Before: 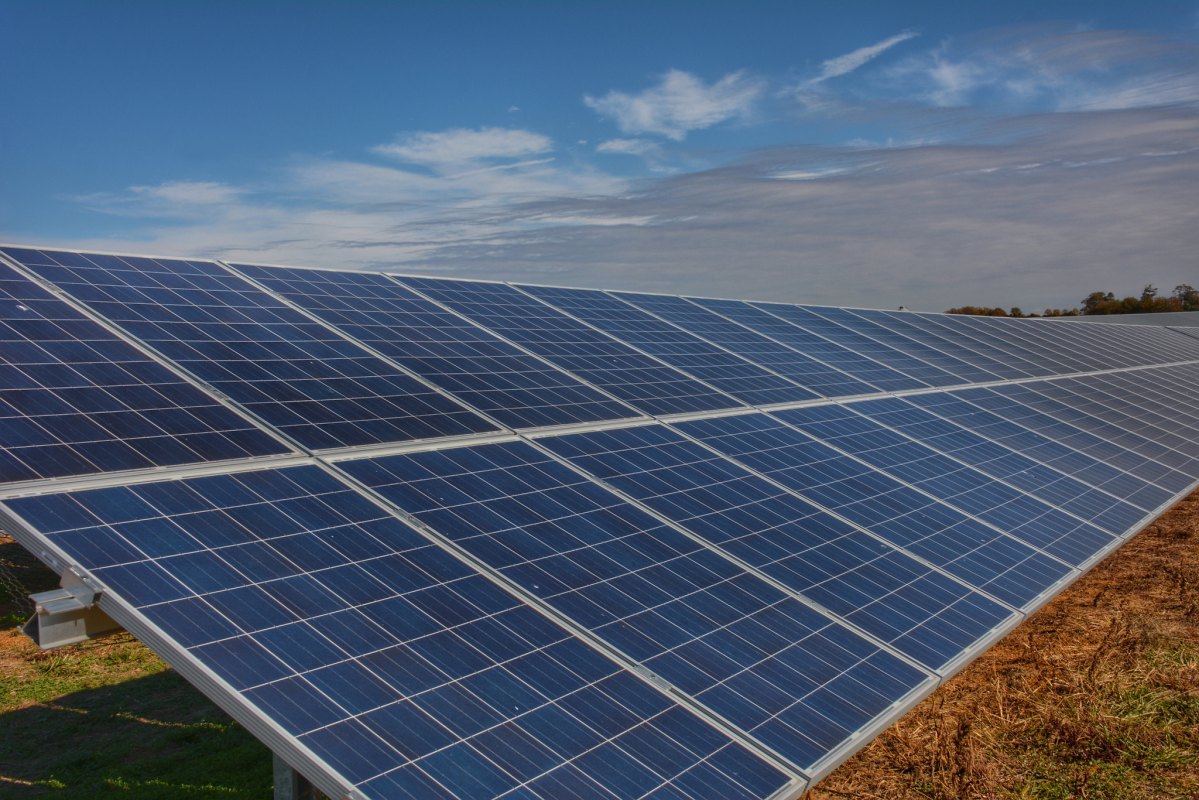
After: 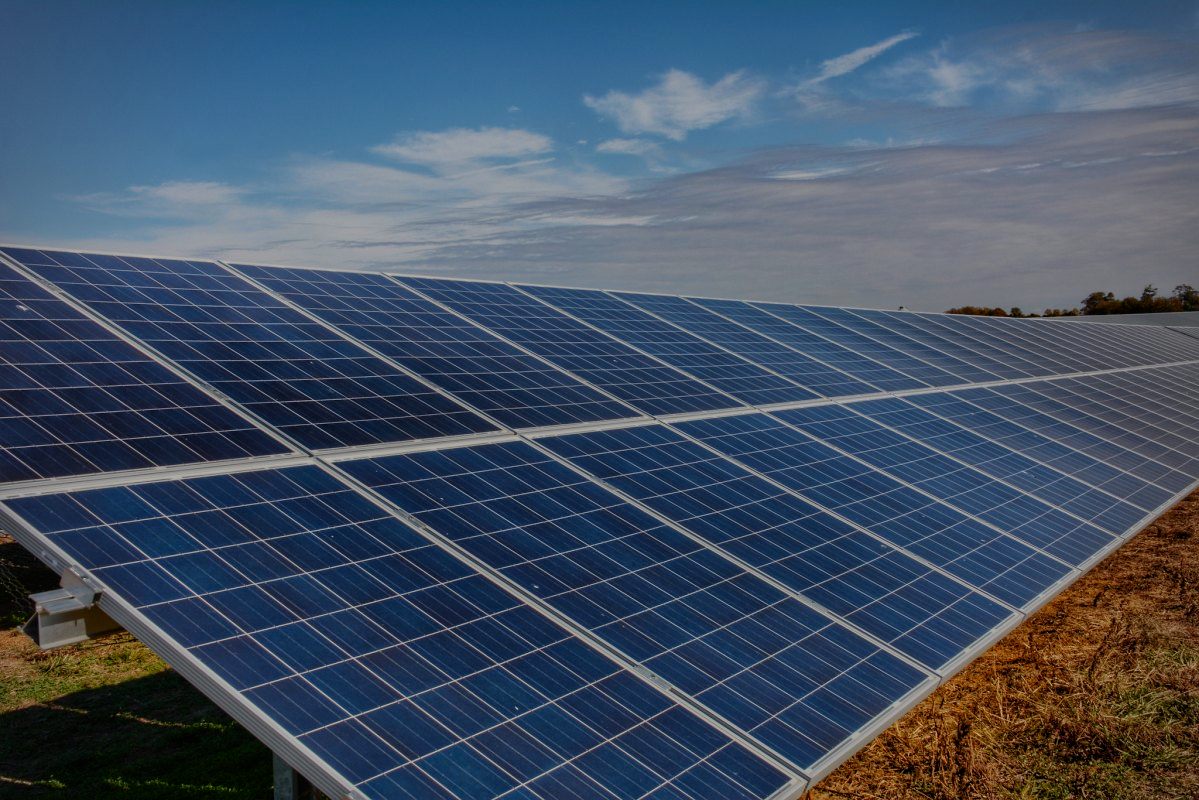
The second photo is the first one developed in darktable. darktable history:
vignetting: fall-off radius 82.62%
contrast brightness saturation: contrast 0.03, brightness -0.033
filmic rgb: black relative exposure -7.17 EV, white relative exposure 5.37 EV, threshold 2.96 EV, hardness 3.02, preserve chrominance no, color science v3 (2019), use custom middle-gray values true, enable highlight reconstruction true
